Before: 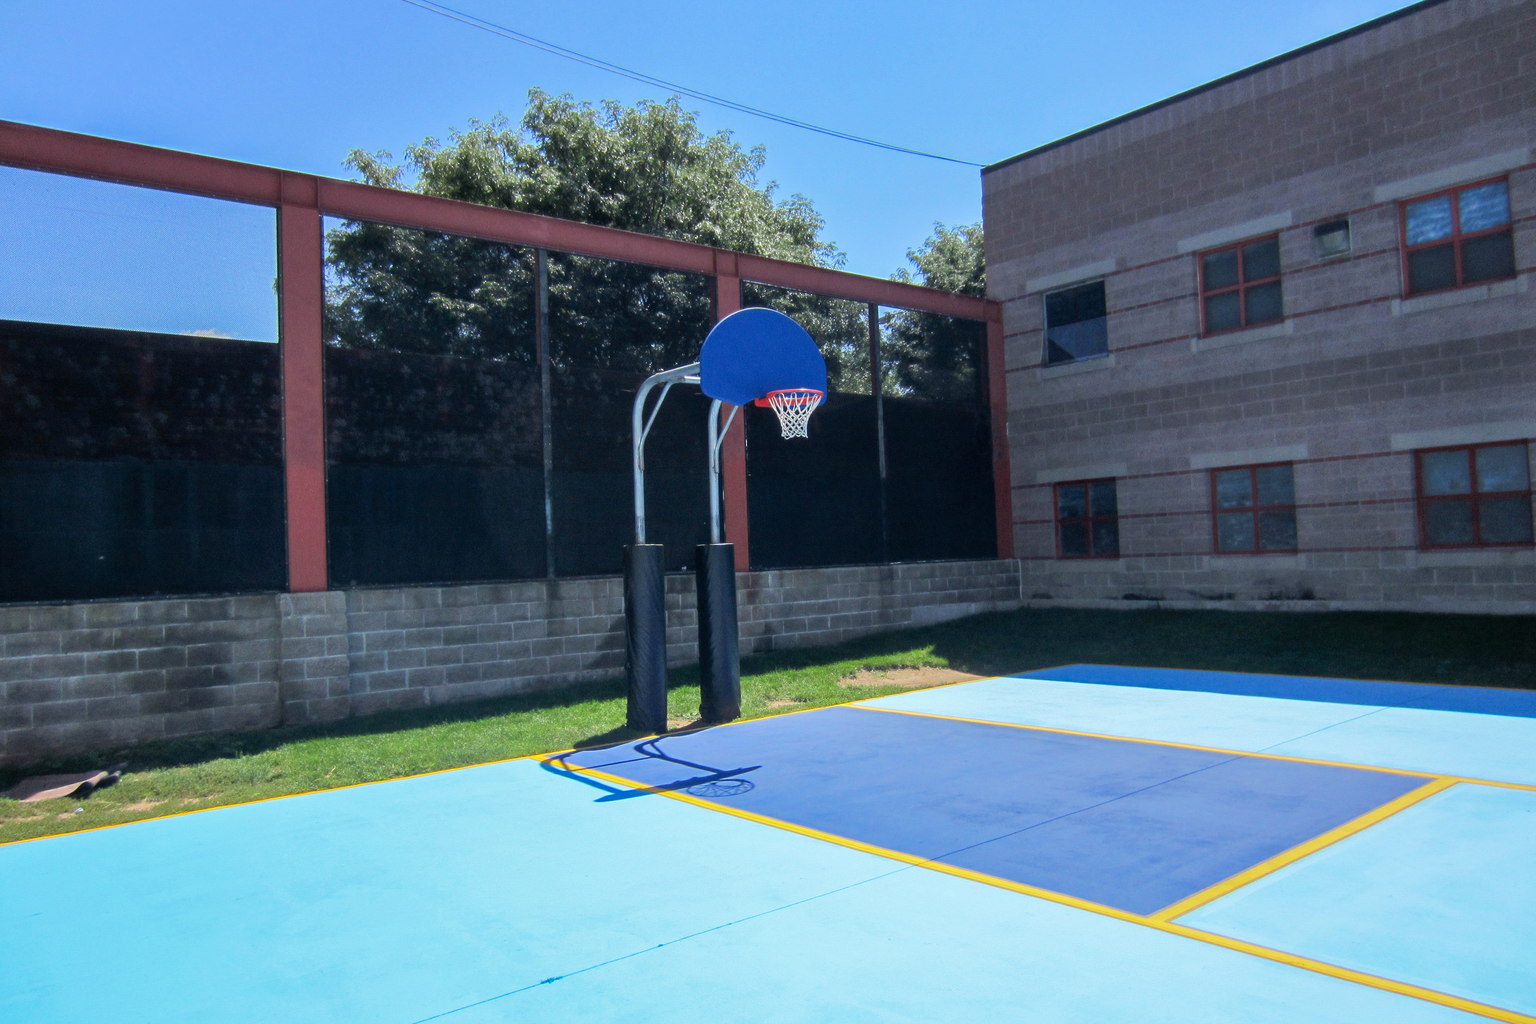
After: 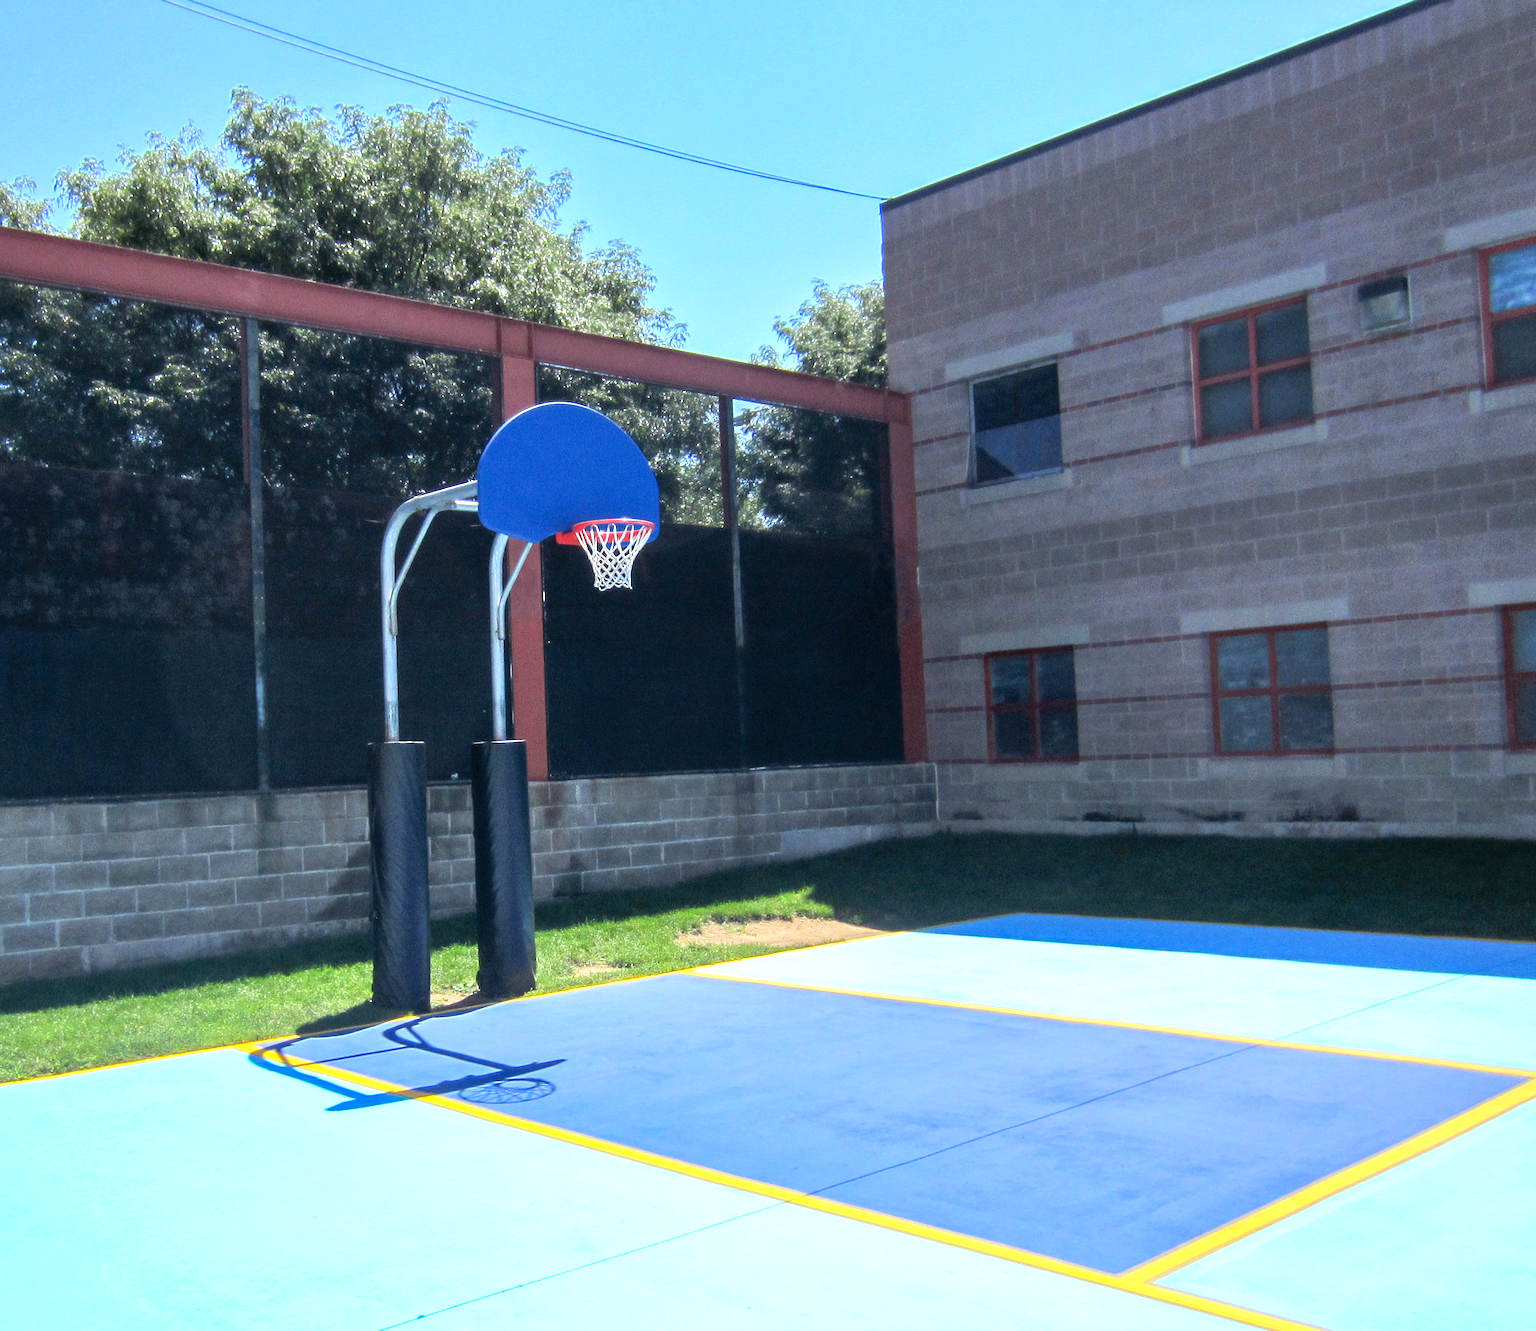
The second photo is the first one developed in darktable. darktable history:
crop and rotate: left 23.922%, top 2.675%, right 6.312%, bottom 6.586%
exposure: exposure 0.667 EV, compensate highlight preservation false
